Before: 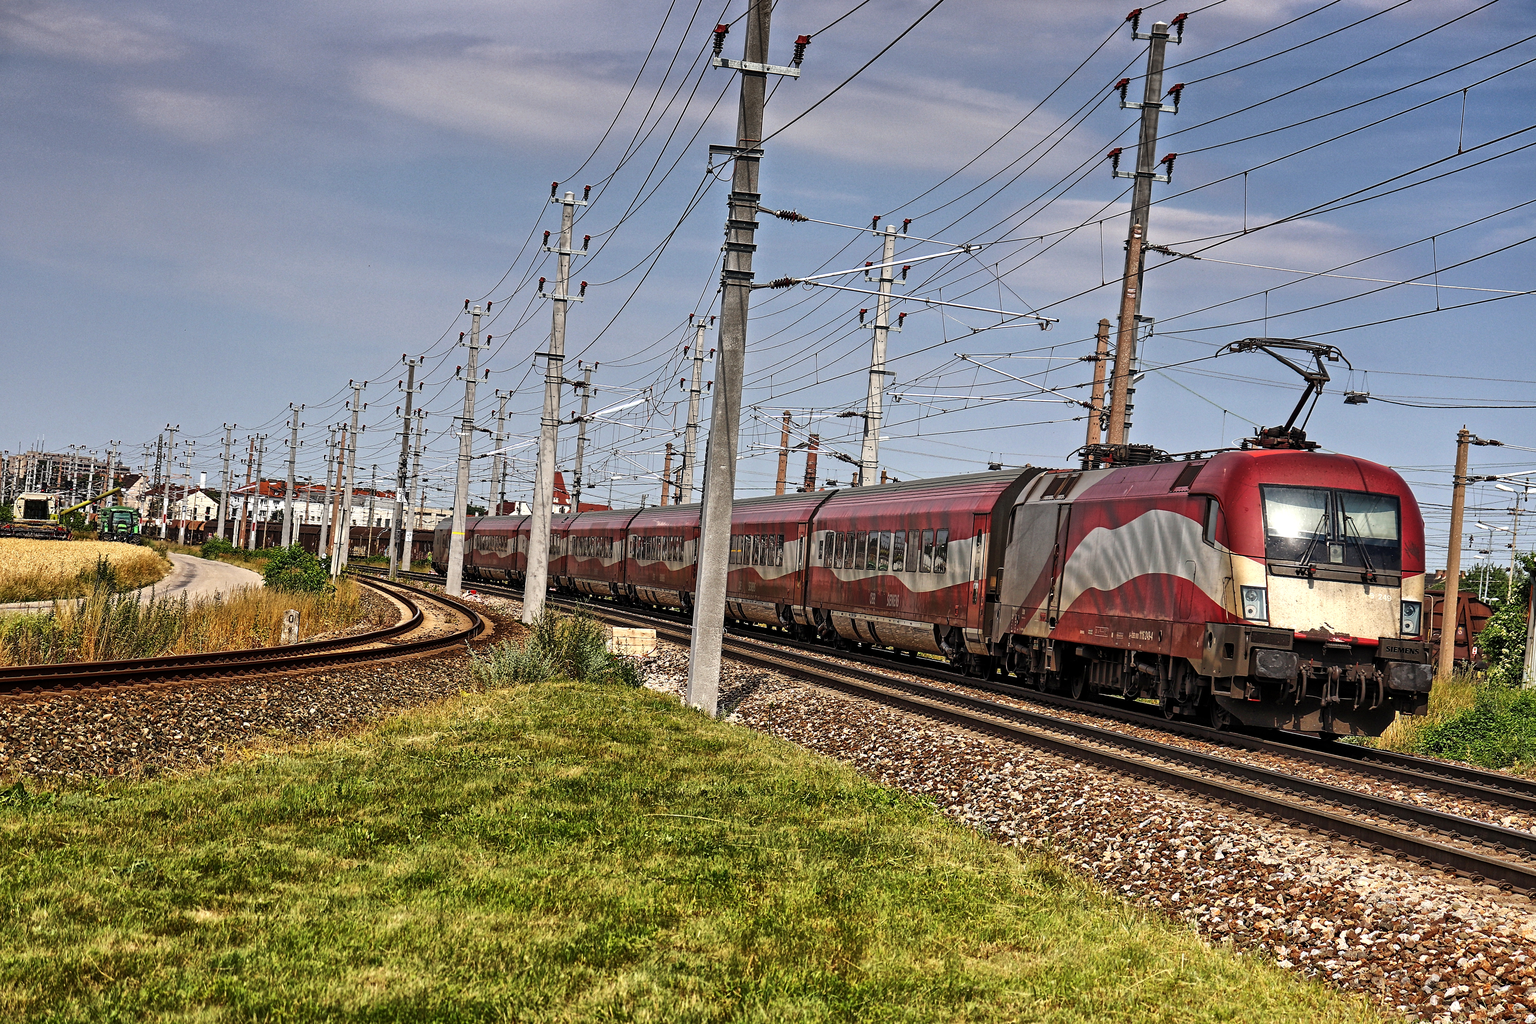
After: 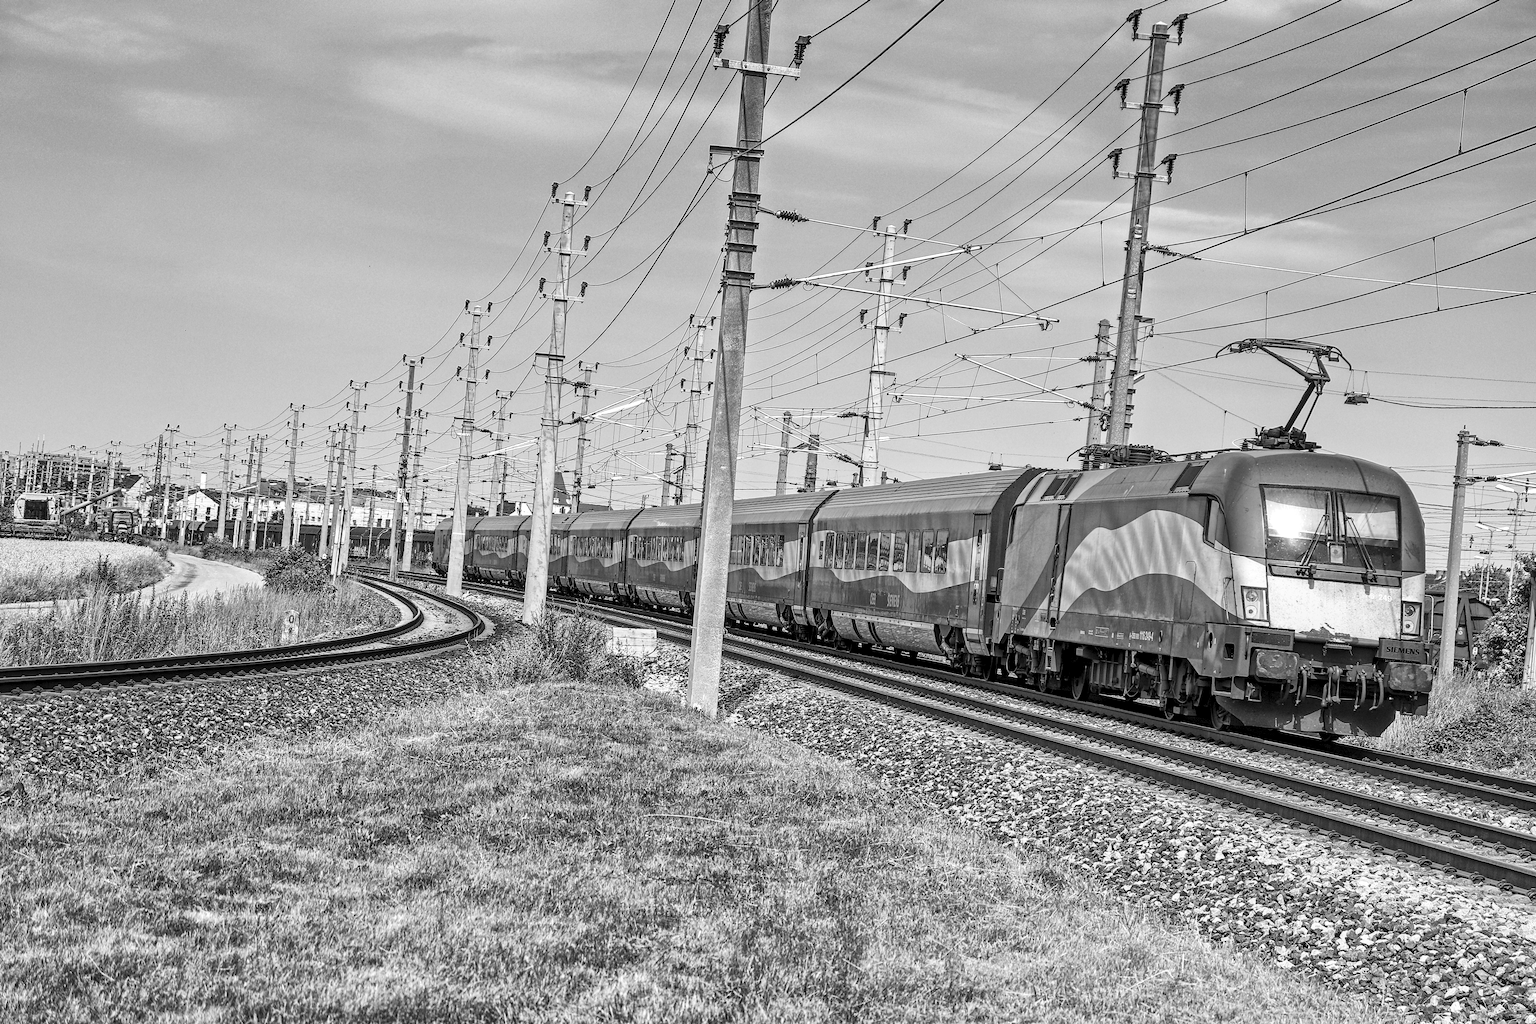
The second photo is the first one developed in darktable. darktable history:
local contrast: on, module defaults
contrast brightness saturation: contrast 0.1, brightness 0.3, saturation 0.14
monochrome: on, module defaults
